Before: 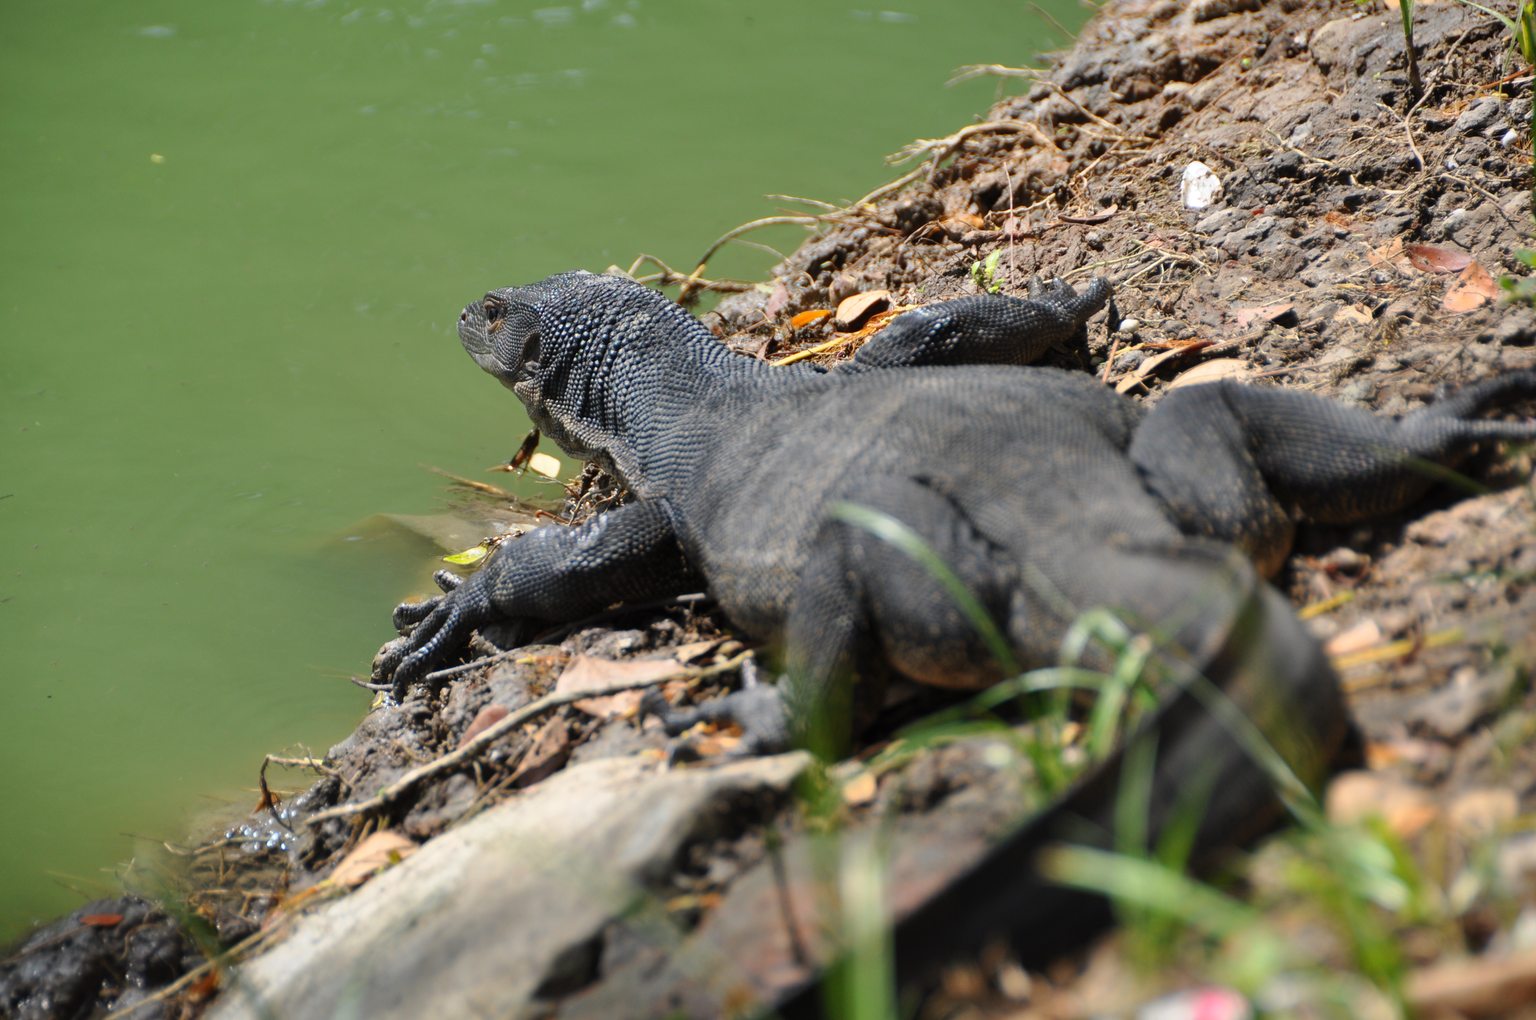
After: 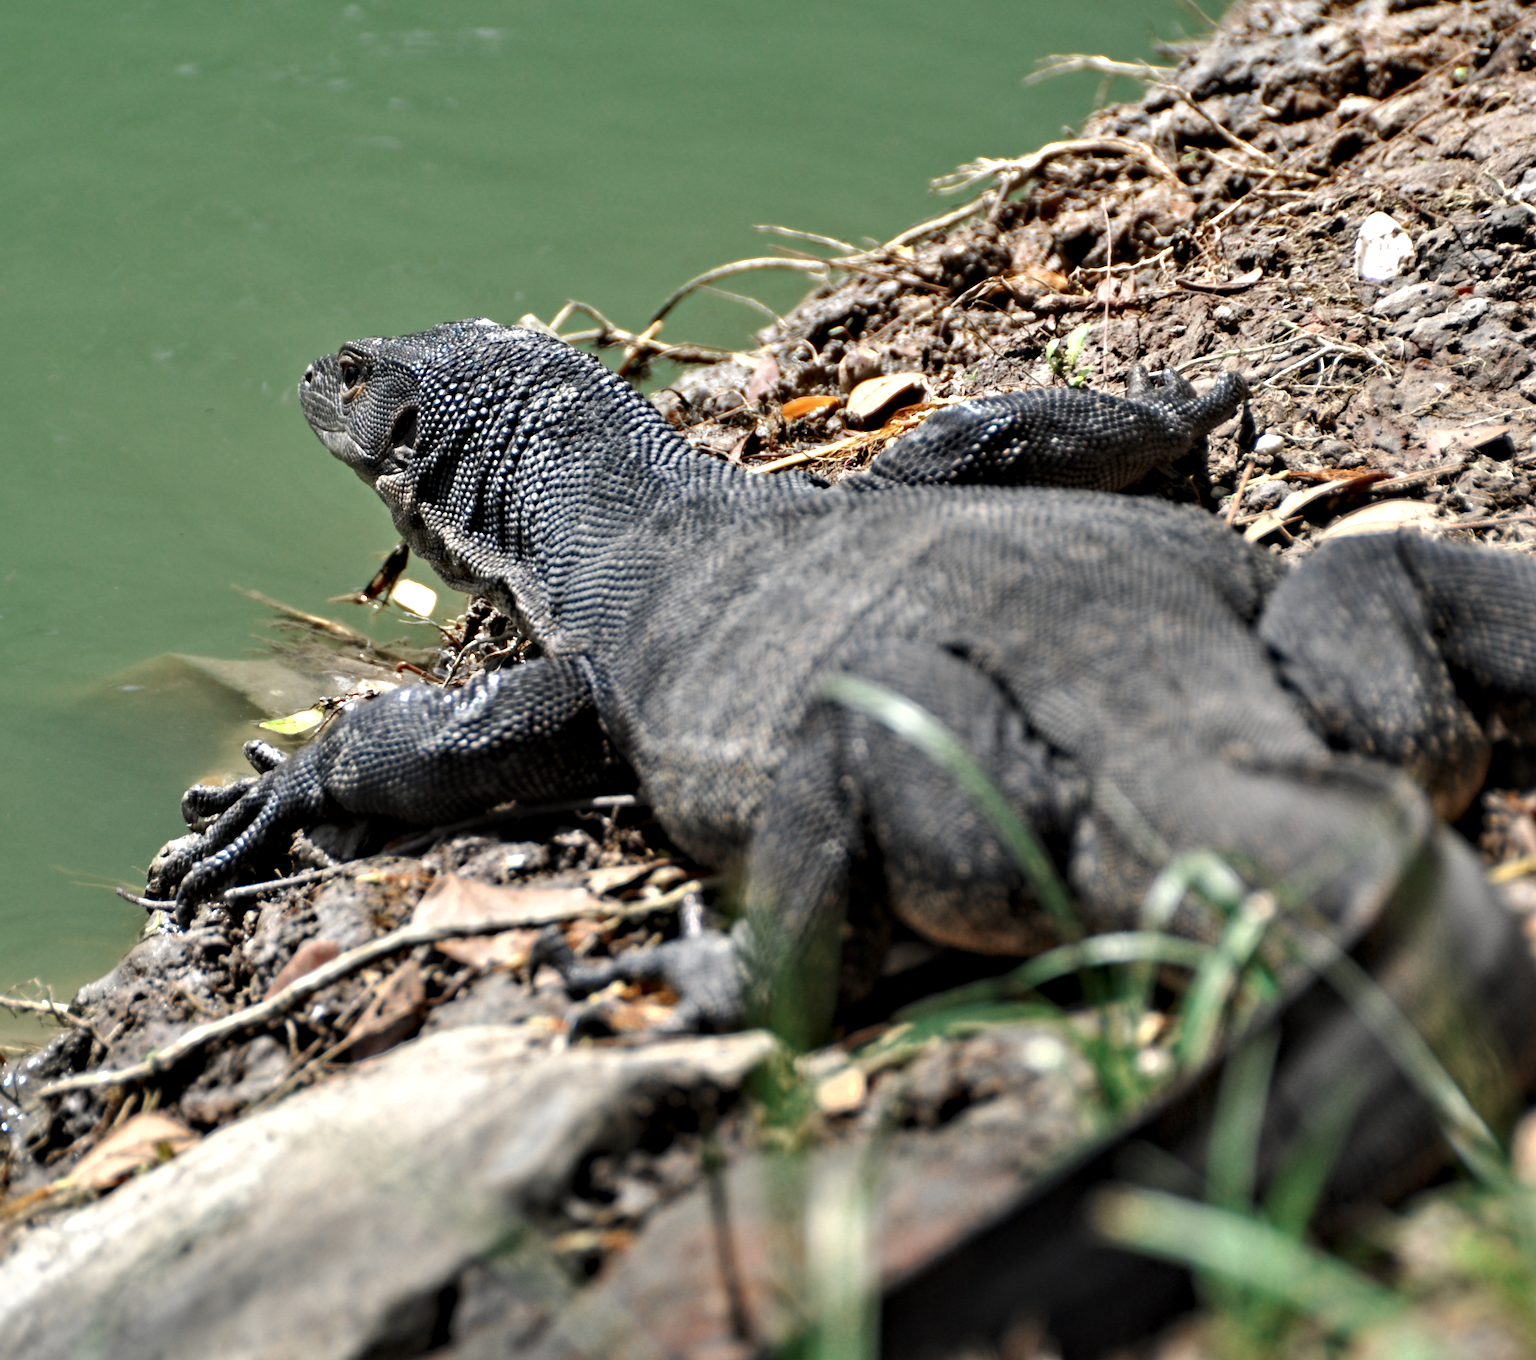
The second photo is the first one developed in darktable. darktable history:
exposure: exposure 0.2 EV, compensate highlight preservation false
crop and rotate: angle -3.27°, left 14.277%, top 0.028%, right 10.766%, bottom 0.028%
contrast equalizer: y [[0.511, 0.558, 0.631, 0.632, 0.559, 0.512], [0.5 ×6], [0.507, 0.559, 0.627, 0.644, 0.647, 0.647], [0 ×6], [0 ×6]]
color zones: curves: ch0 [(0, 0.5) (0.125, 0.4) (0.25, 0.5) (0.375, 0.4) (0.5, 0.4) (0.625, 0.35) (0.75, 0.35) (0.875, 0.5)]; ch1 [(0, 0.35) (0.125, 0.45) (0.25, 0.35) (0.375, 0.35) (0.5, 0.35) (0.625, 0.35) (0.75, 0.45) (0.875, 0.35)]; ch2 [(0, 0.6) (0.125, 0.5) (0.25, 0.5) (0.375, 0.6) (0.5, 0.6) (0.625, 0.5) (0.75, 0.5) (0.875, 0.5)]
